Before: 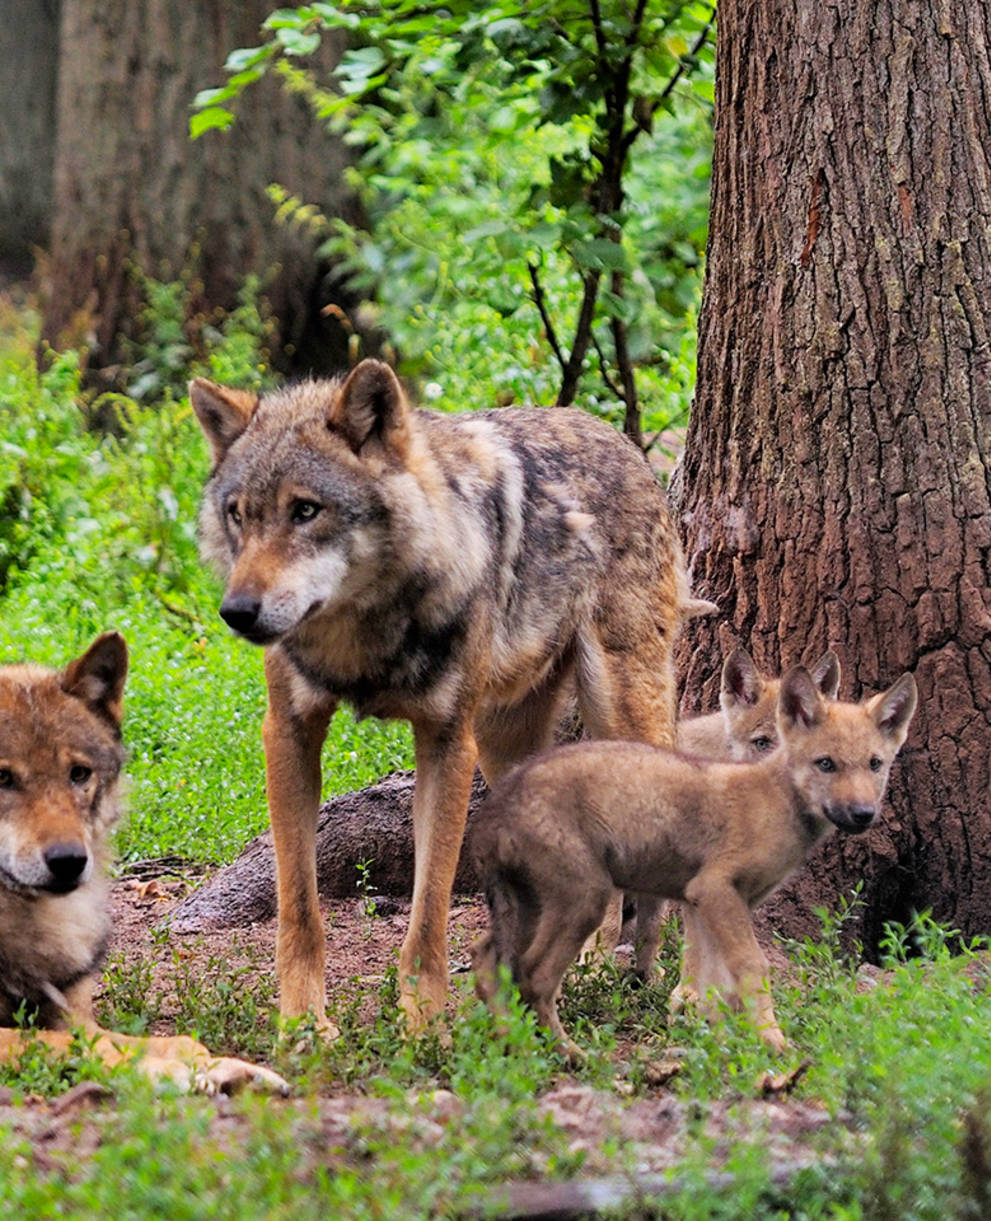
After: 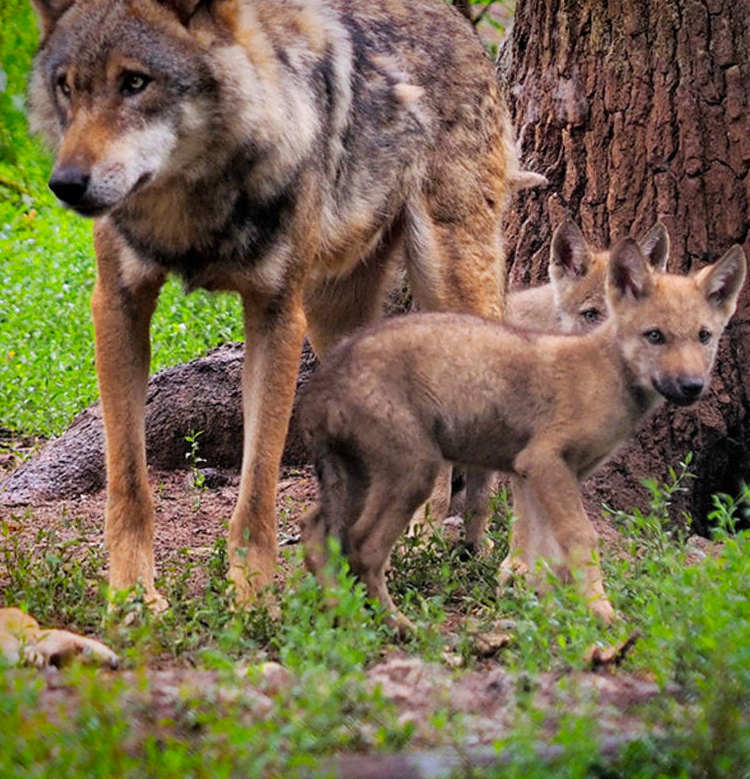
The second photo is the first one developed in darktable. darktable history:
crop and rotate: left 17.299%, top 35.115%, right 7.015%, bottom 1.024%
vignetting: fall-off start 88.53%, fall-off radius 44.2%, saturation 0.376, width/height ratio 1.161
tone equalizer: -8 EV 0.06 EV, smoothing diameter 25%, edges refinement/feathering 10, preserve details guided filter
